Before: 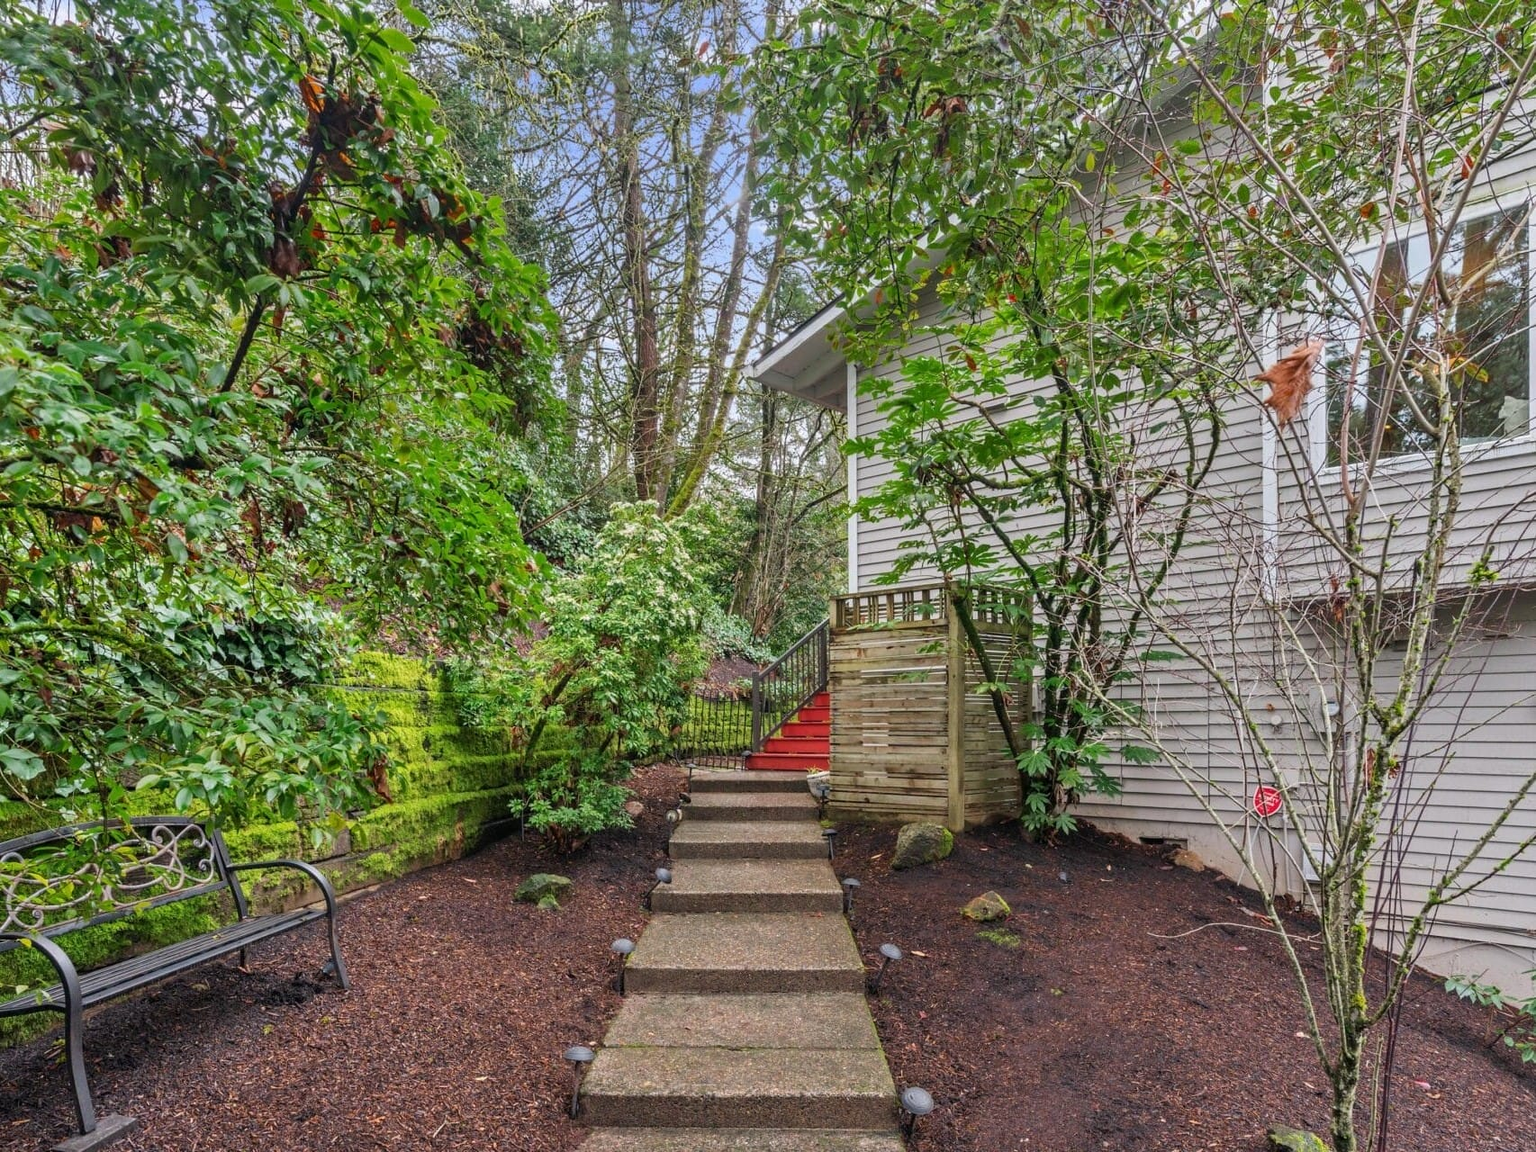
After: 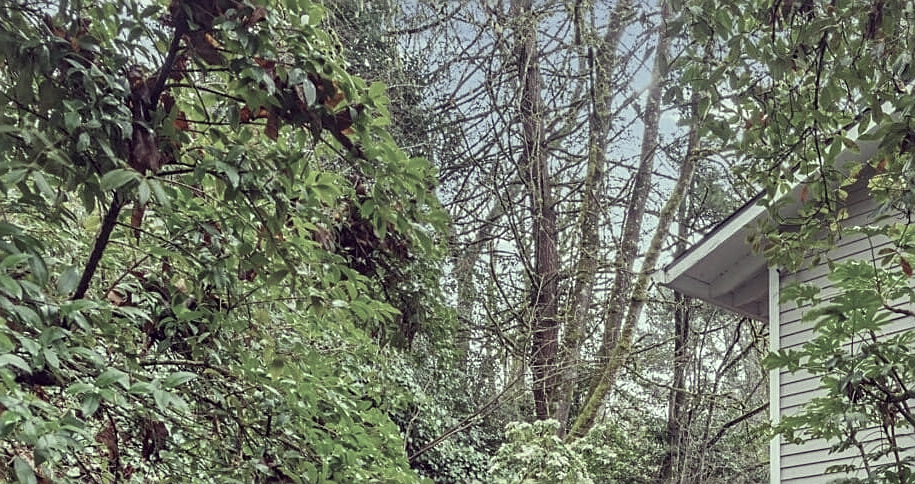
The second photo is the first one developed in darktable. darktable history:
crop: left 10.121%, top 10.631%, right 36.218%, bottom 51.526%
color correction: highlights a* -20.17, highlights b* 20.27, shadows a* 20.03, shadows b* -20.46, saturation 0.43
sharpen: on, module defaults
